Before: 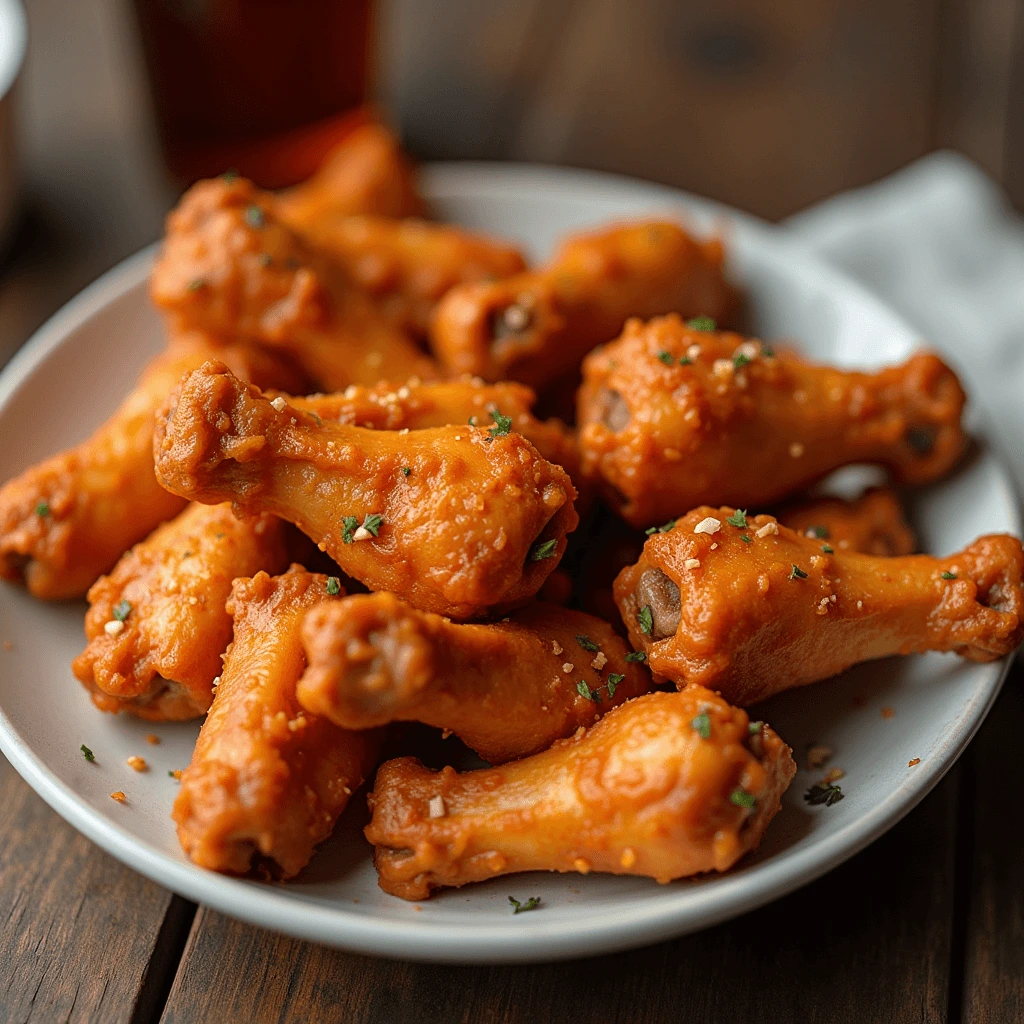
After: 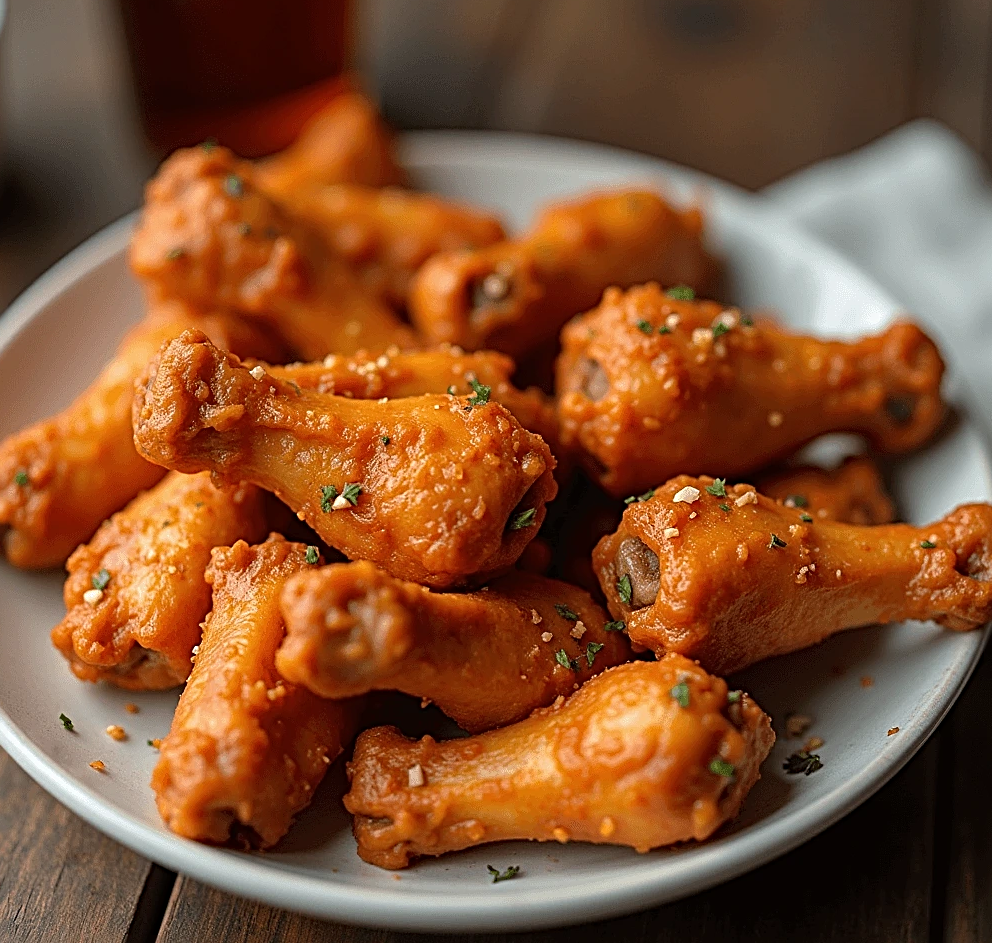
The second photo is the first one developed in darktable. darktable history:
sharpen: radius 3.127
crop: left 2.096%, top 3.031%, right 1.001%, bottom 4.876%
